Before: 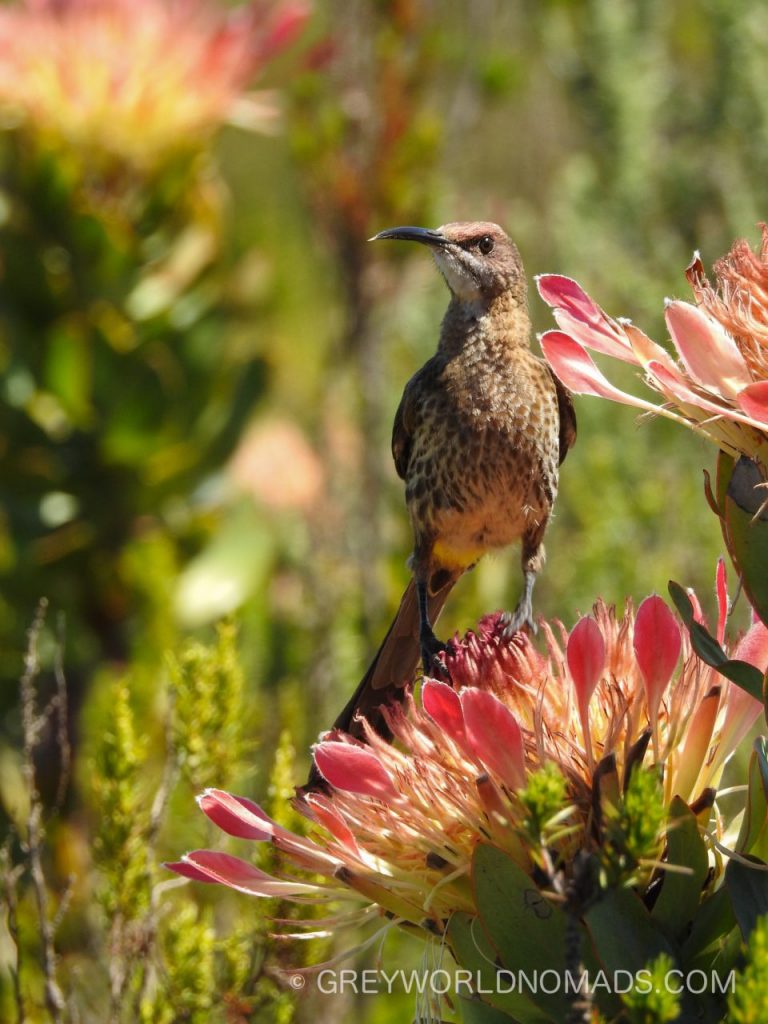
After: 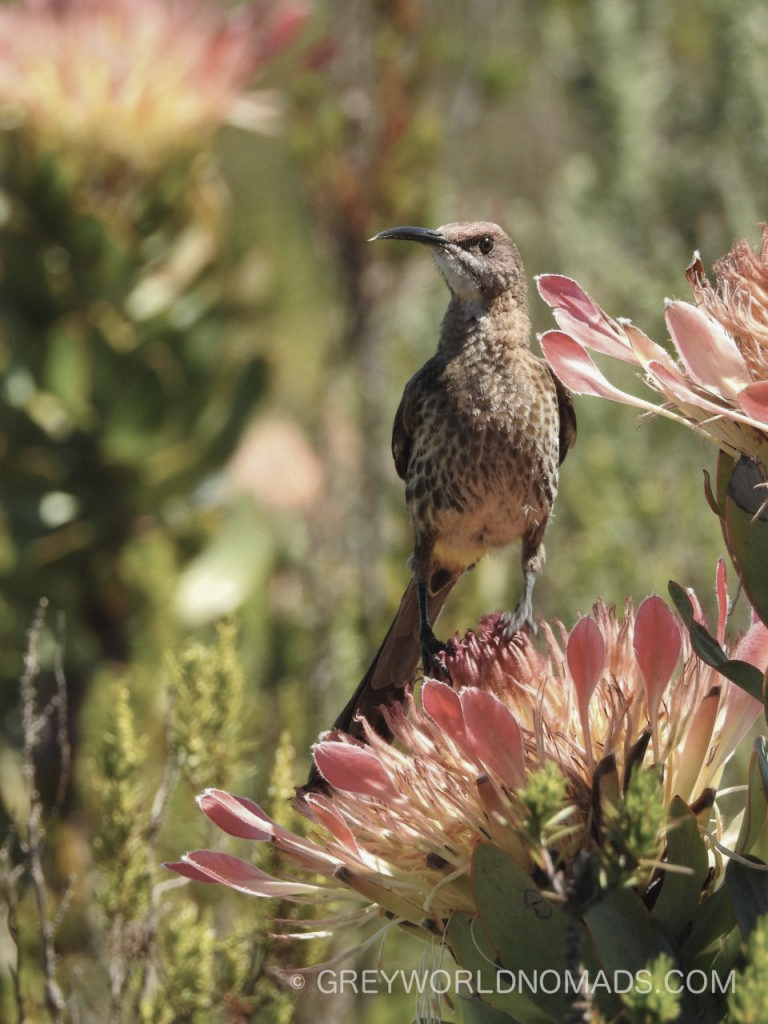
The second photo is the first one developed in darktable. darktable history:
contrast brightness saturation: contrast -0.05, saturation -0.41
tone equalizer: on, module defaults
shadows and highlights: low approximation 0.01, soften with gaussian
